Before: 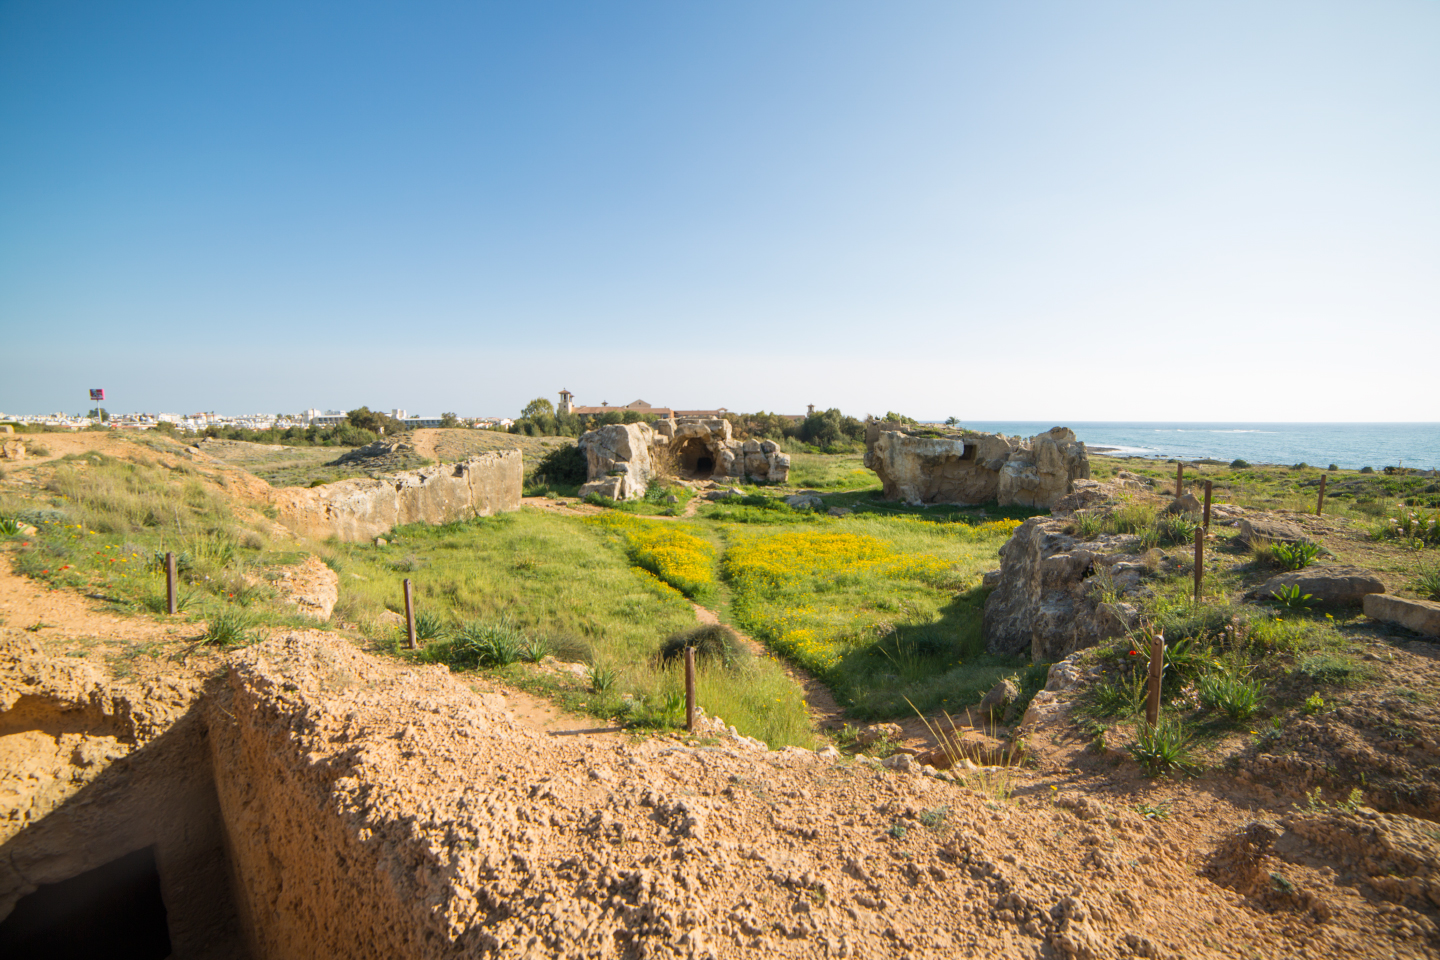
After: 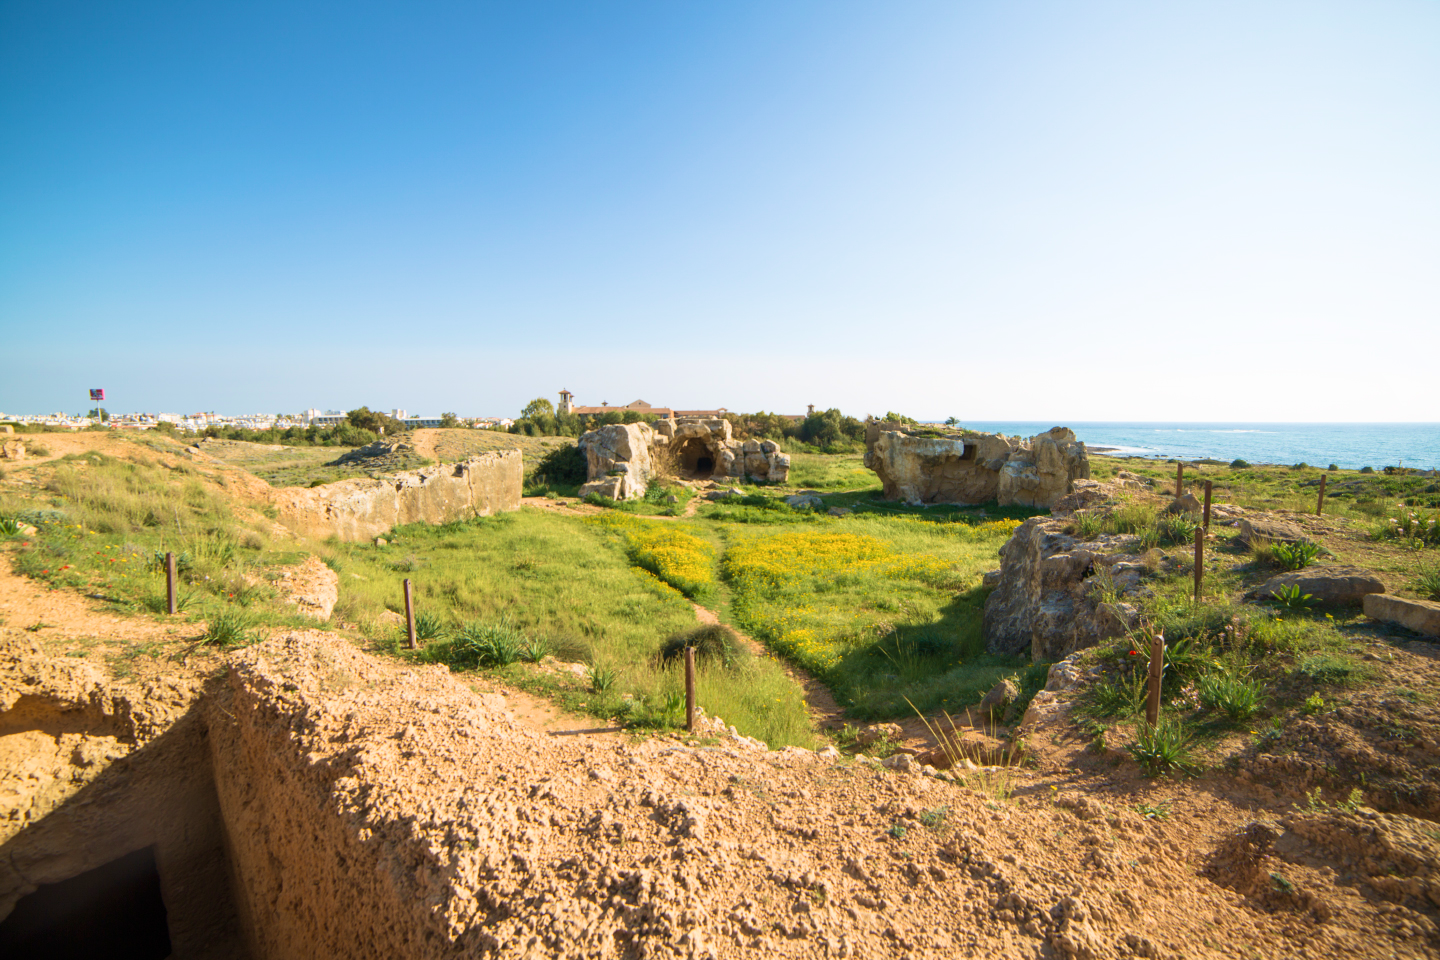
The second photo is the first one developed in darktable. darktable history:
velvia: strength 45%
shadows and highlights: shadows 0, highlights 40
